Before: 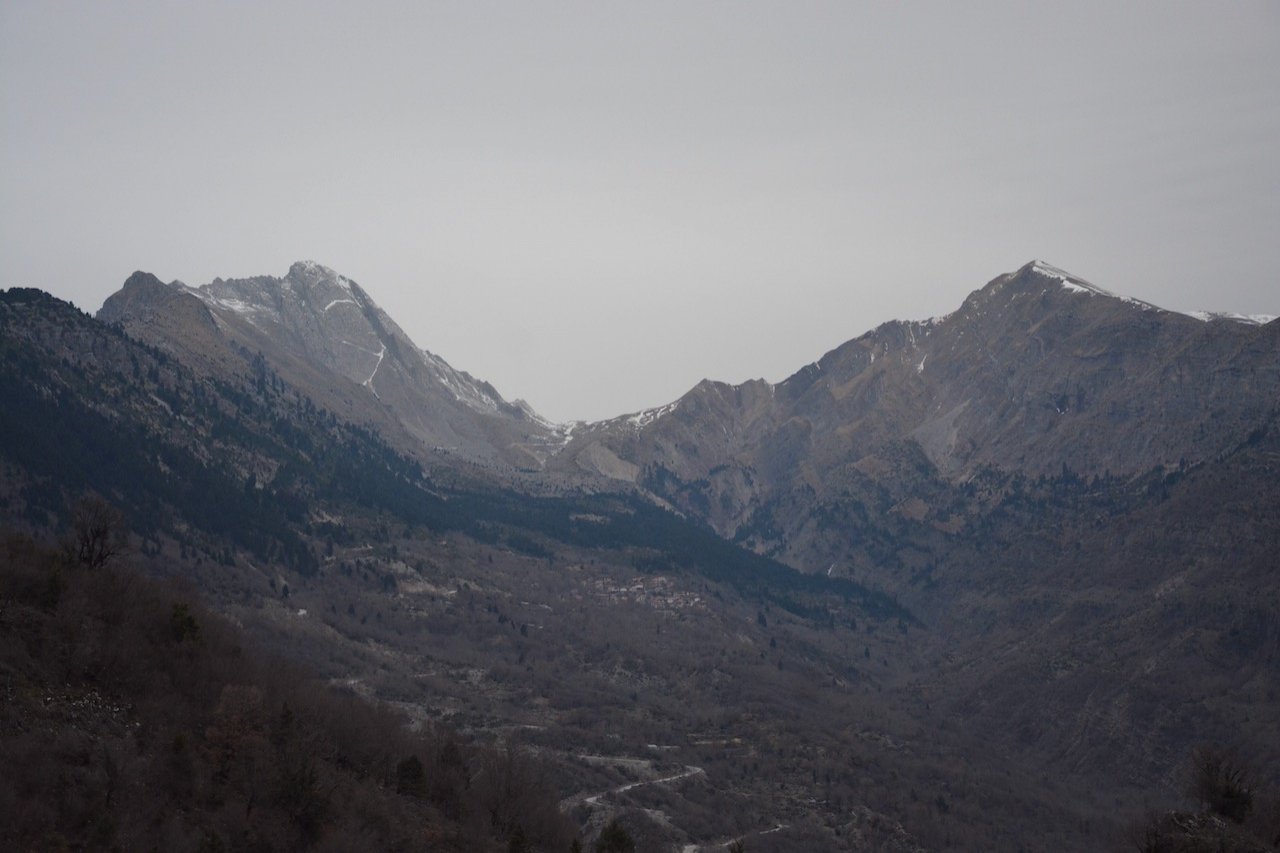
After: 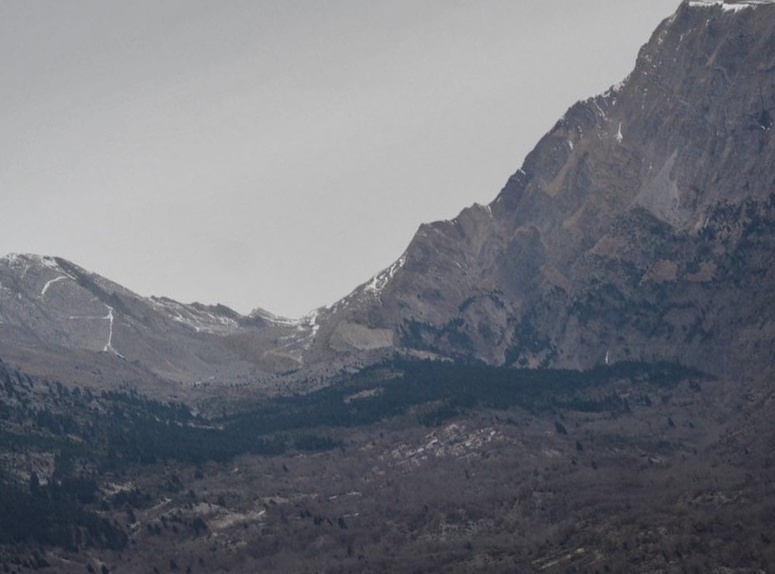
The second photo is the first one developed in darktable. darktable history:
crop and rotate: angle 20.8°, left 6.742%, right 4.343%, bottom 1.084%
local contrast: on, module defaults
shadows and highlights: shadows 22.36, highlights -49.11, soften with gaussian
